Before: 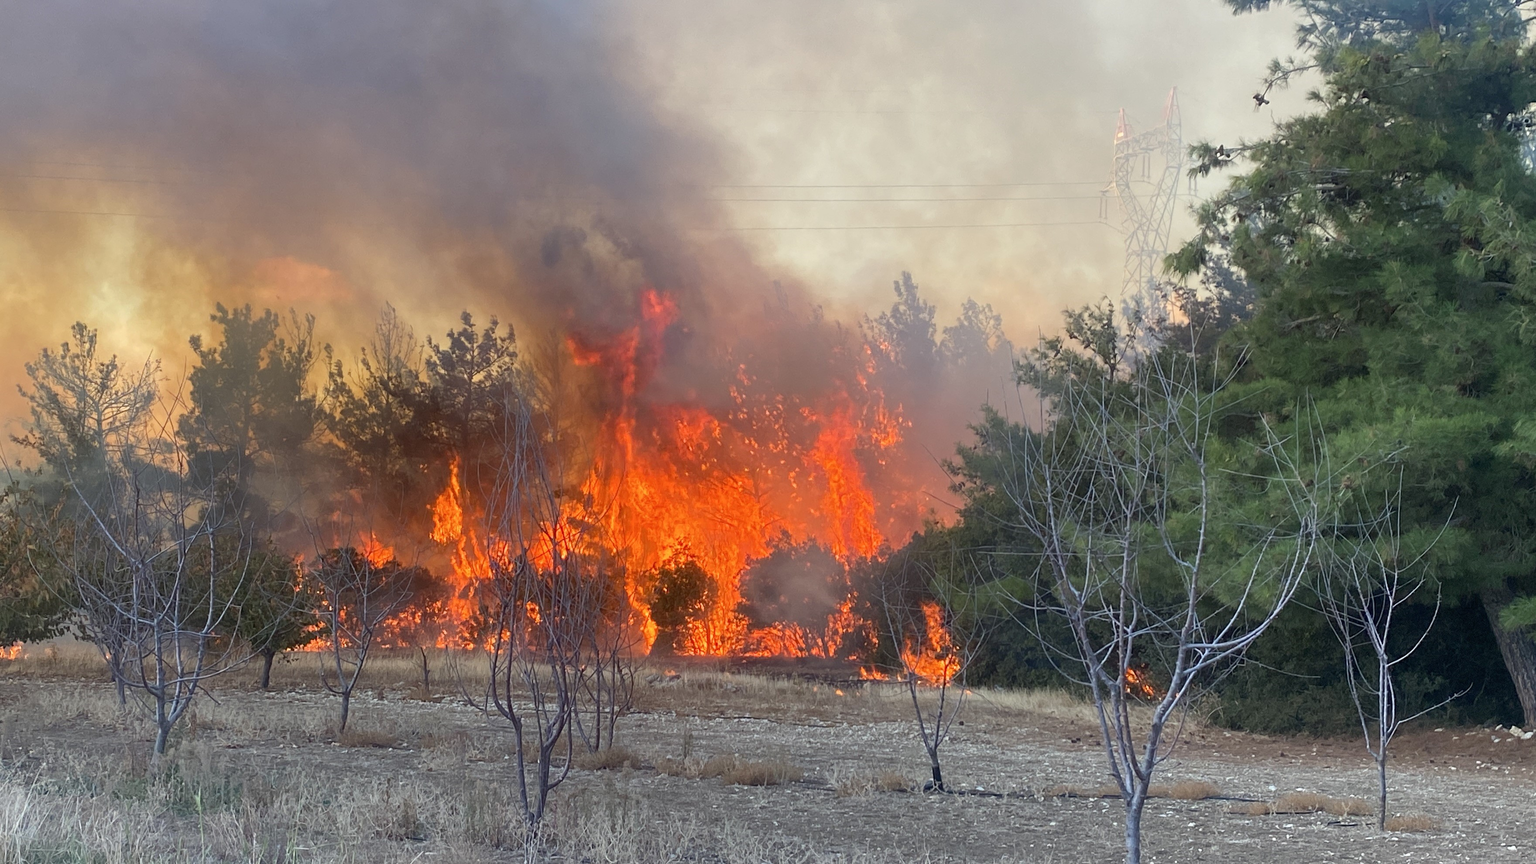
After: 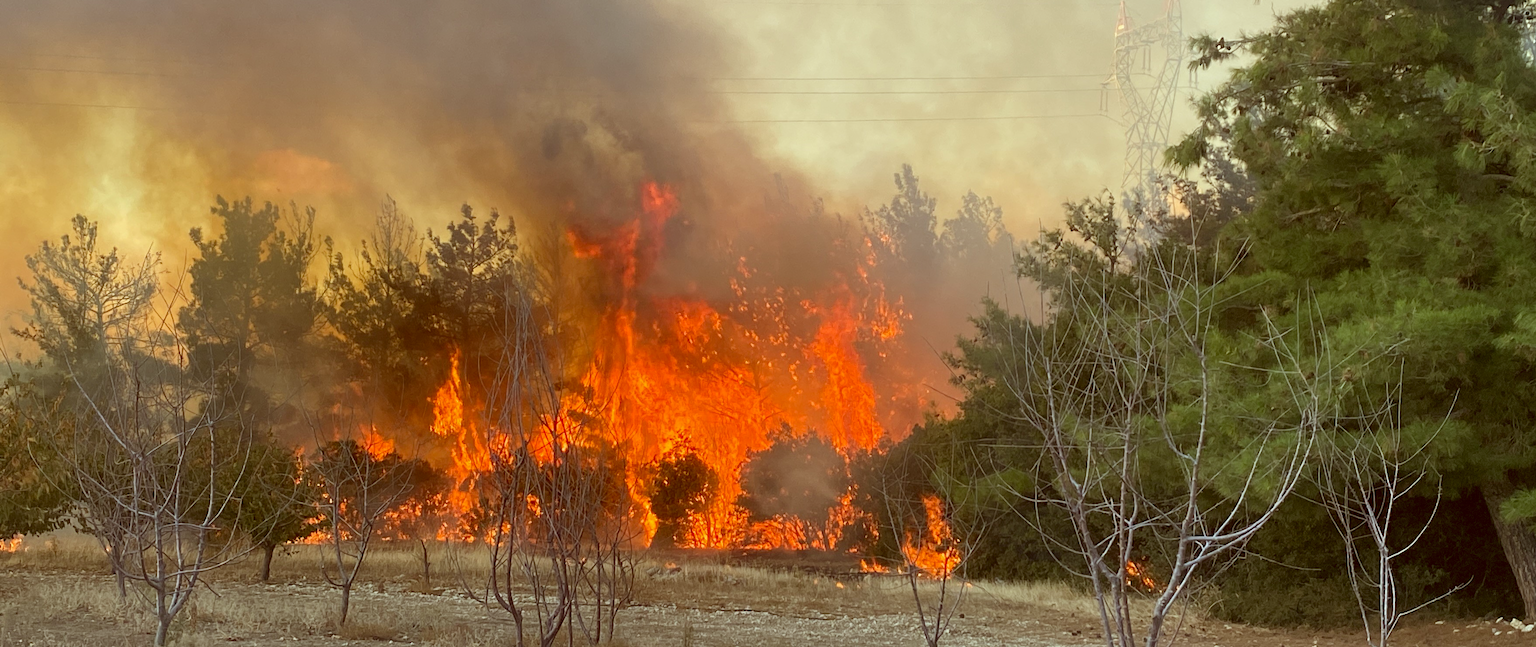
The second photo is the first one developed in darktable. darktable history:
color correction: highlights a* -5.3, highlights b* 9.8, shadows a* 9.8, shadows b* 24.26
exposure: black level correction 0.001, compensate highlight preservation false
crop and rotate: top 12.5%, bottom 12.5%
